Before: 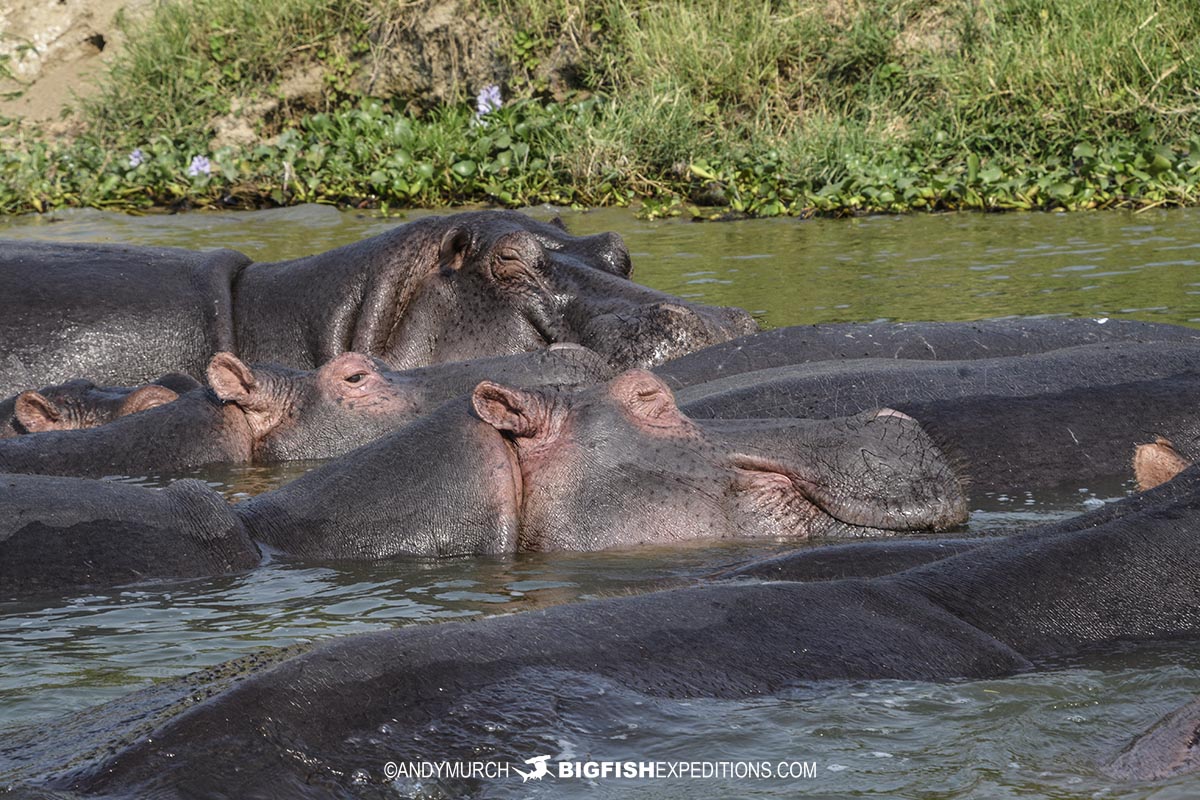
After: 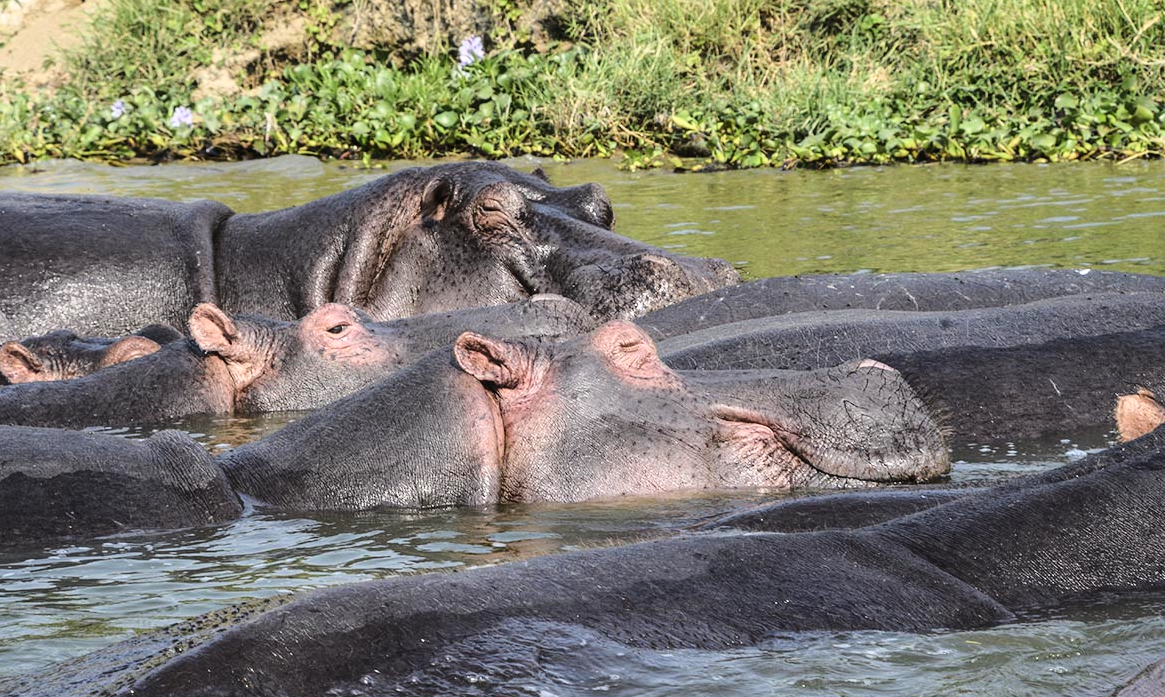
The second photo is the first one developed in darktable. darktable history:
base curve: curves: ch0 [(0, 0) (0.028, 0.03) (0.121, 0.232) (0.46, 0.748) (0.859, 0.968) (1, 1)]
crop: left 1.507%, top 6.147%, right 1.379%, bottom 6.637%
